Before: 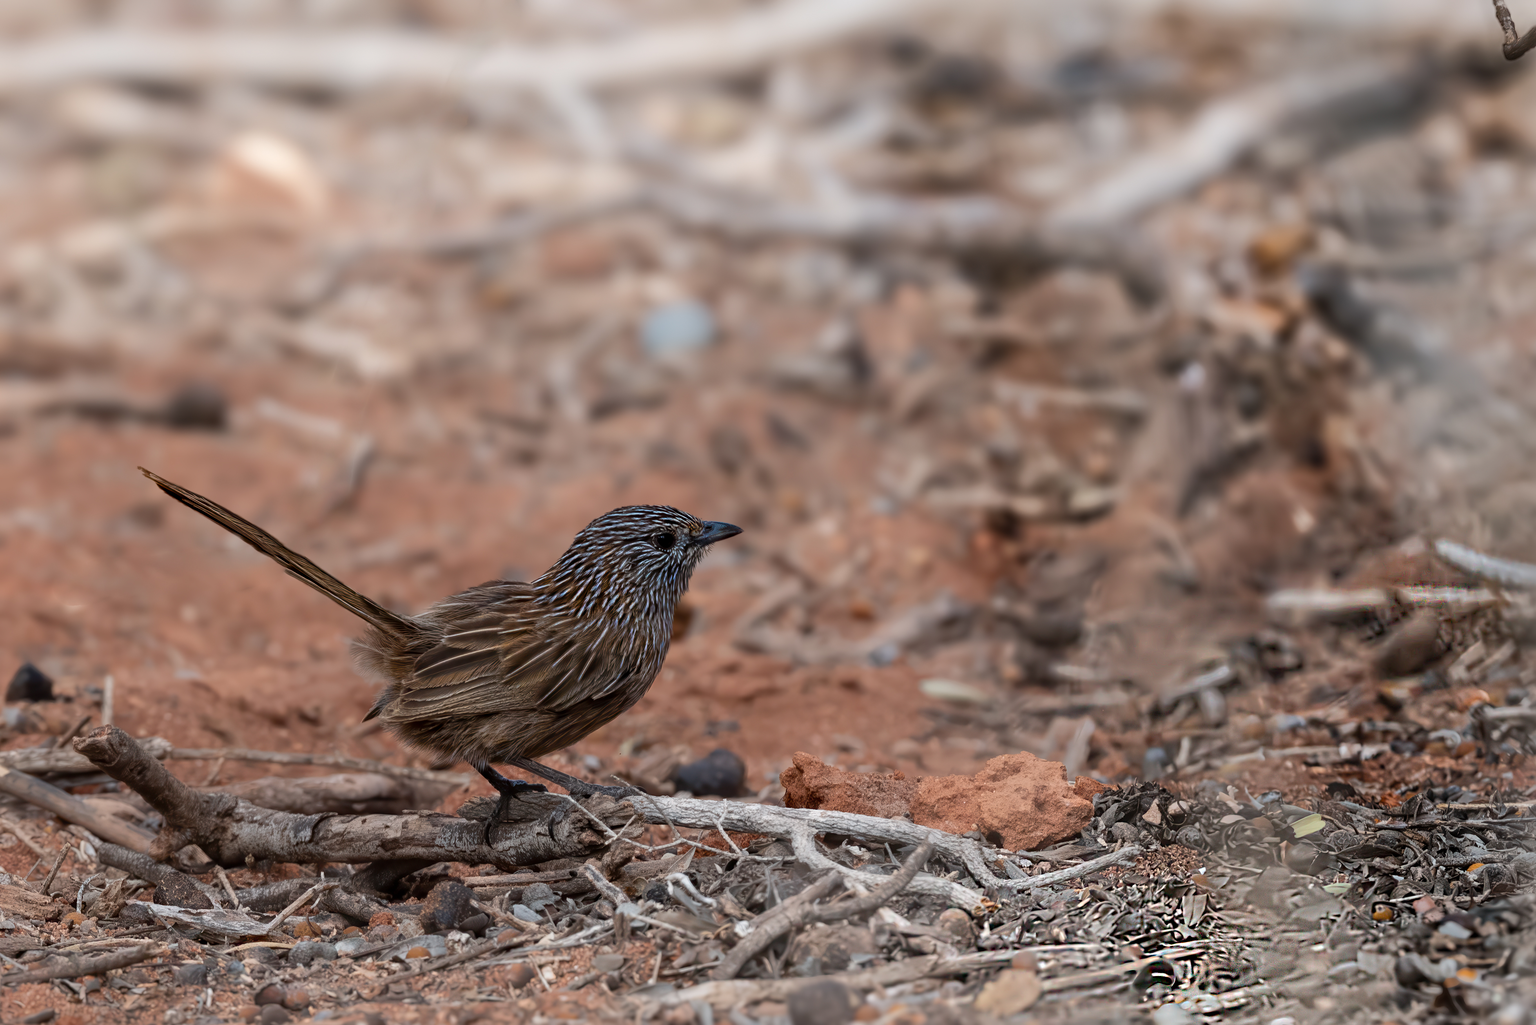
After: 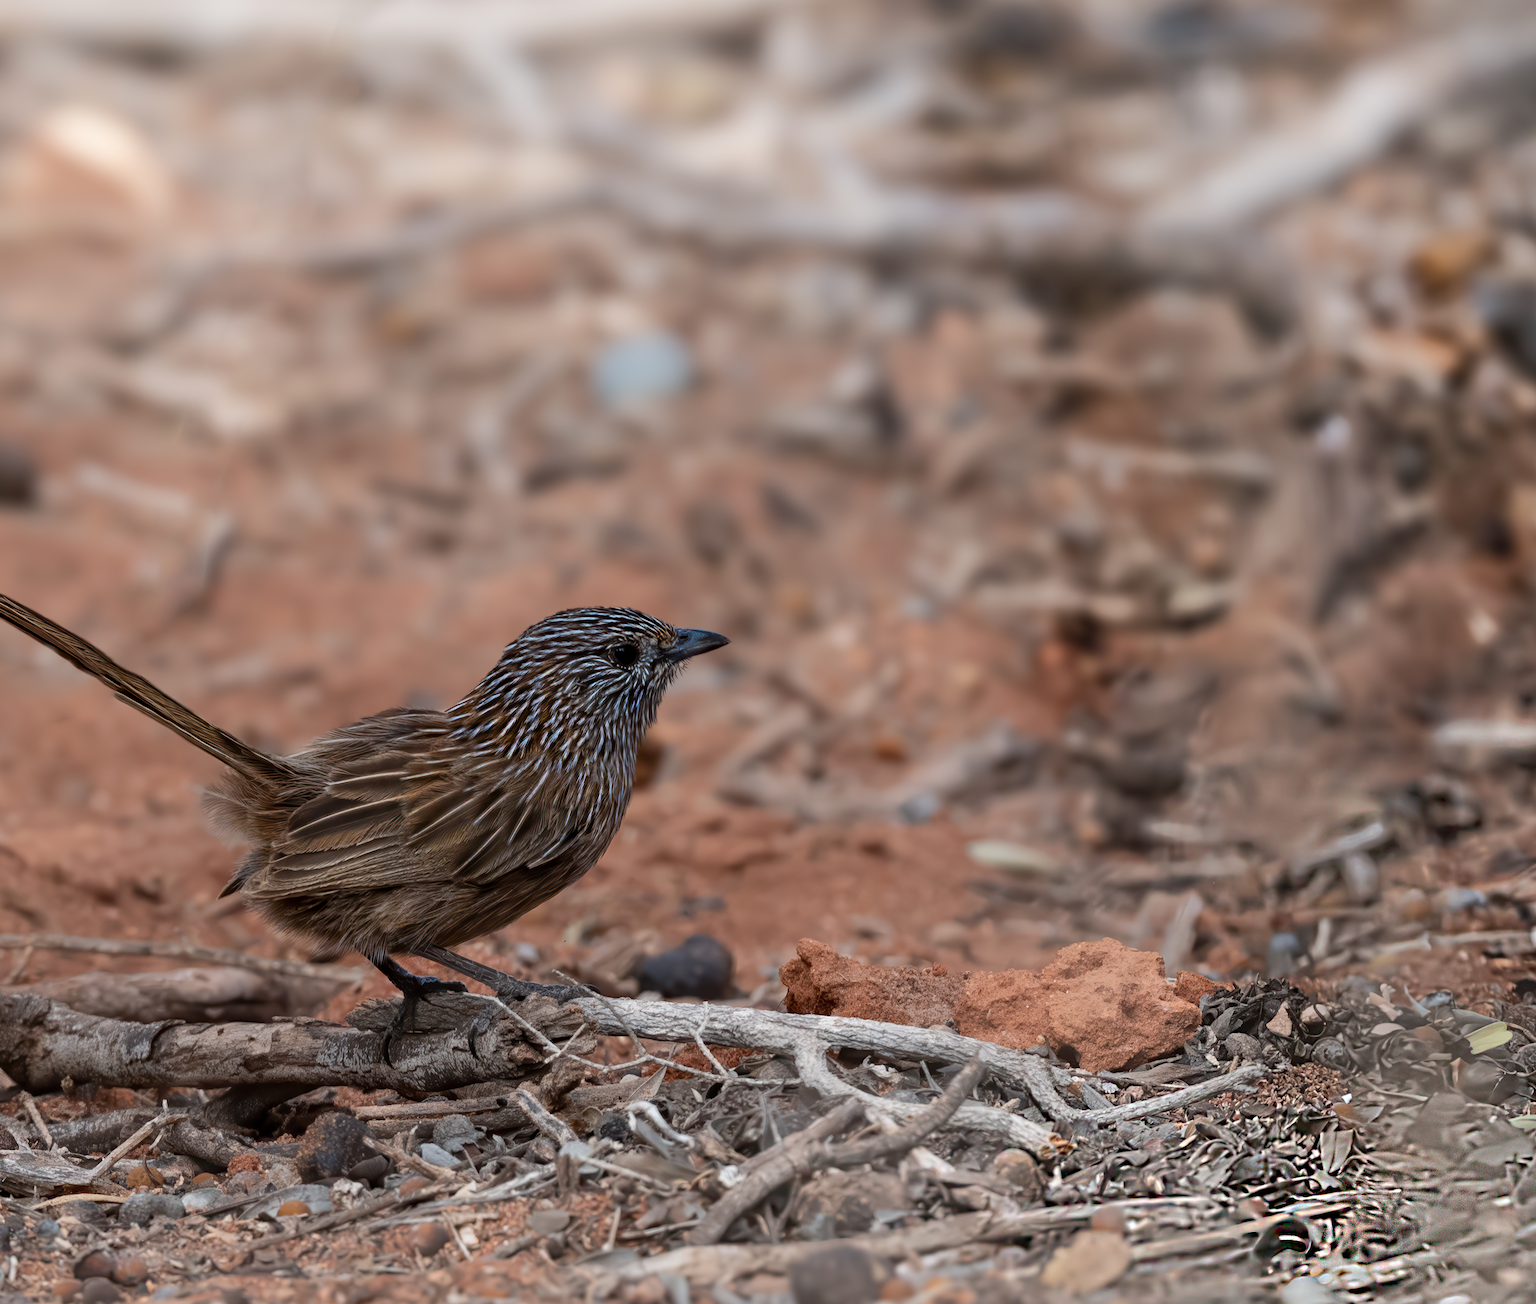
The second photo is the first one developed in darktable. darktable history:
crop and rotate: left 13.035%, top 5.271%, right 12.533%
